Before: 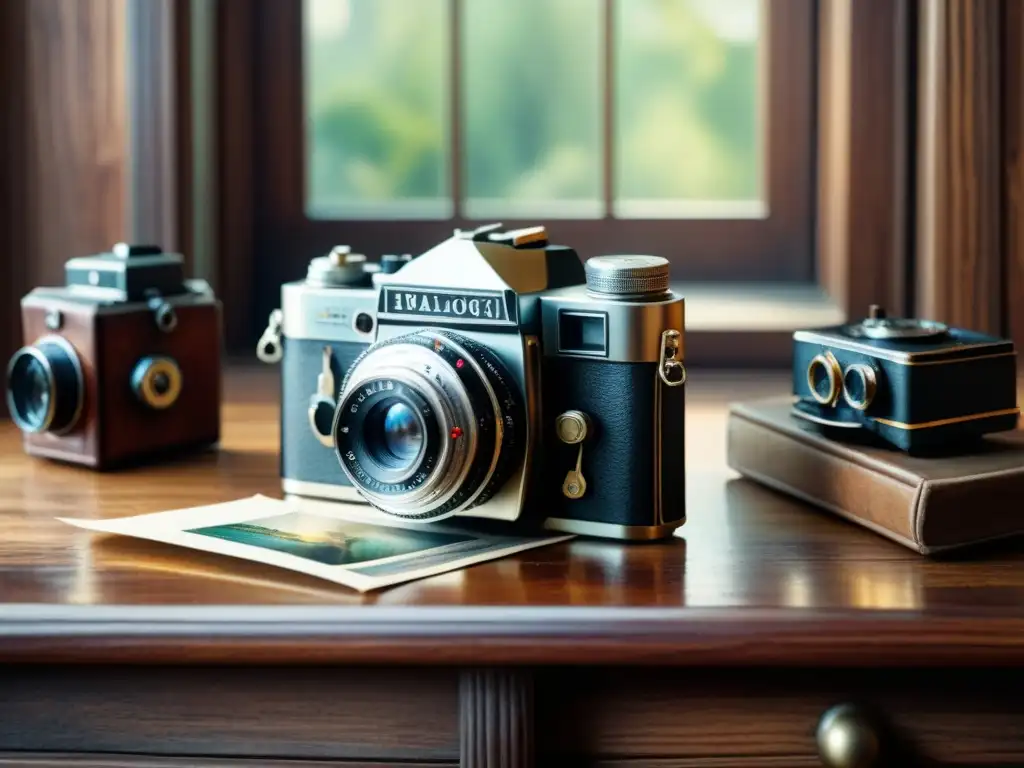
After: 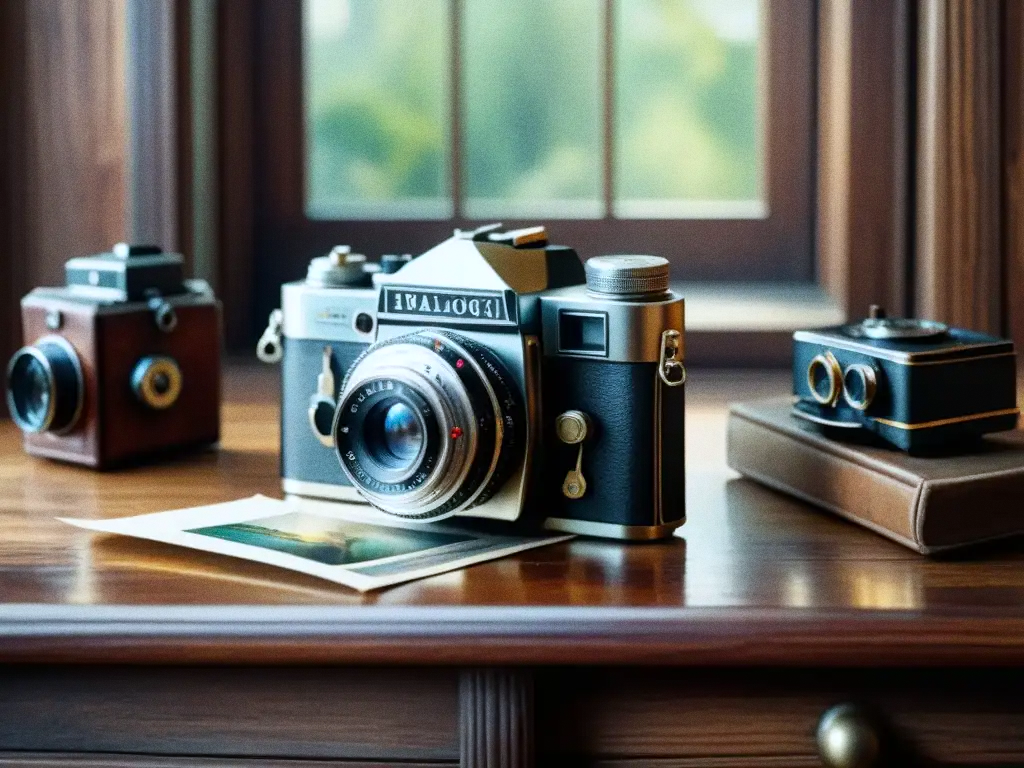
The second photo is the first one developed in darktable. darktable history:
white balance: red 0.967, blue 1.049
grain: coarseness 0.09 ISO
